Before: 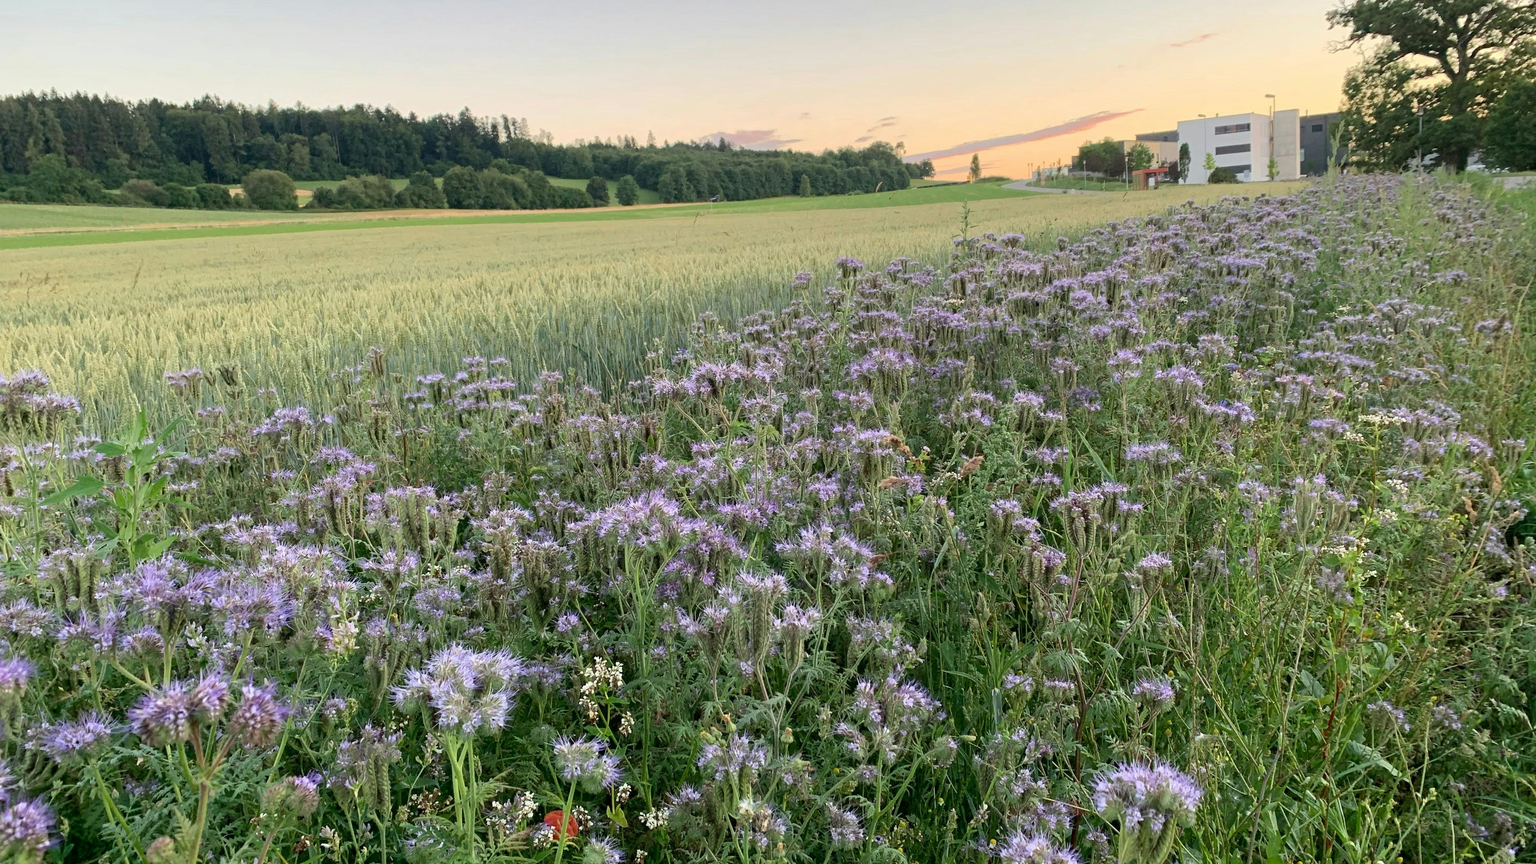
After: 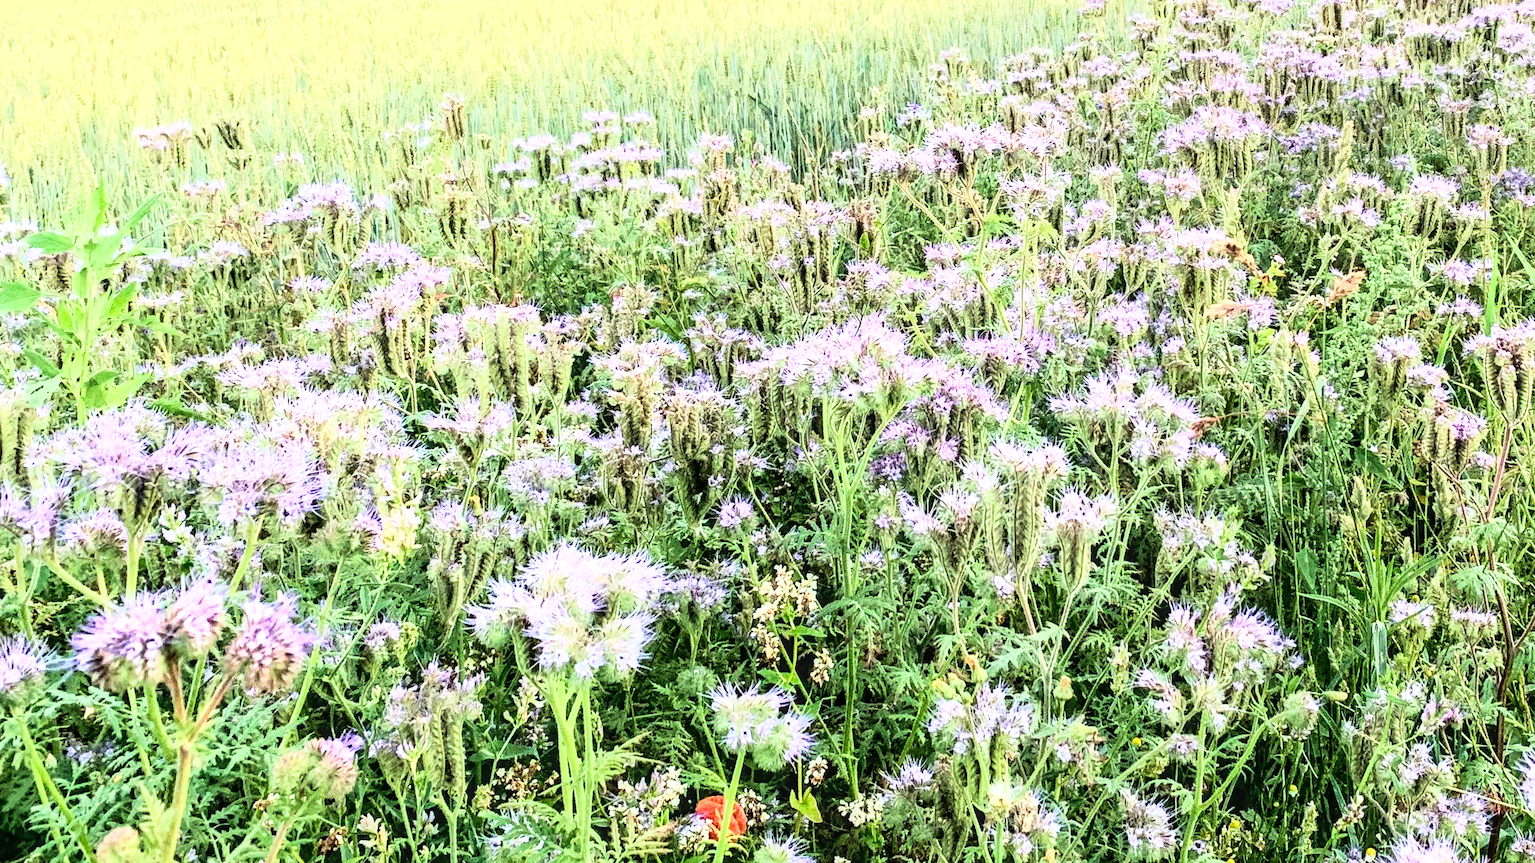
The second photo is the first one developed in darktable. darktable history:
local contrast: on, module defaults
crop and rotate: angle -0.82°, left 3.85%, top 31.828%, right 27.992%
exposure: exposure 0.64 EV, compensate highlight preservation false
rgb curve: curves: ch0 [(0, 0) (0.21, 0.15) (0.24, 0.21) (0.5, 0.75) (0.75, 0.96) (0.89, 0.99) (1, 1)]; ch1 [(0, 0.02) (0.21, 0.13) (0.25, 0.2) (0.5, 0.67) (0.75, 0.9) (0.89, 0.97) (1, 1)]; ch2 [(0, 0.02) (0.21, 0.13) (0.25, 0.2) (0.5, 0.67) (0.75, 0.9) (0.89, 0.97) (1, 1)], compensate middle gray true
velvia: on, module defaults
